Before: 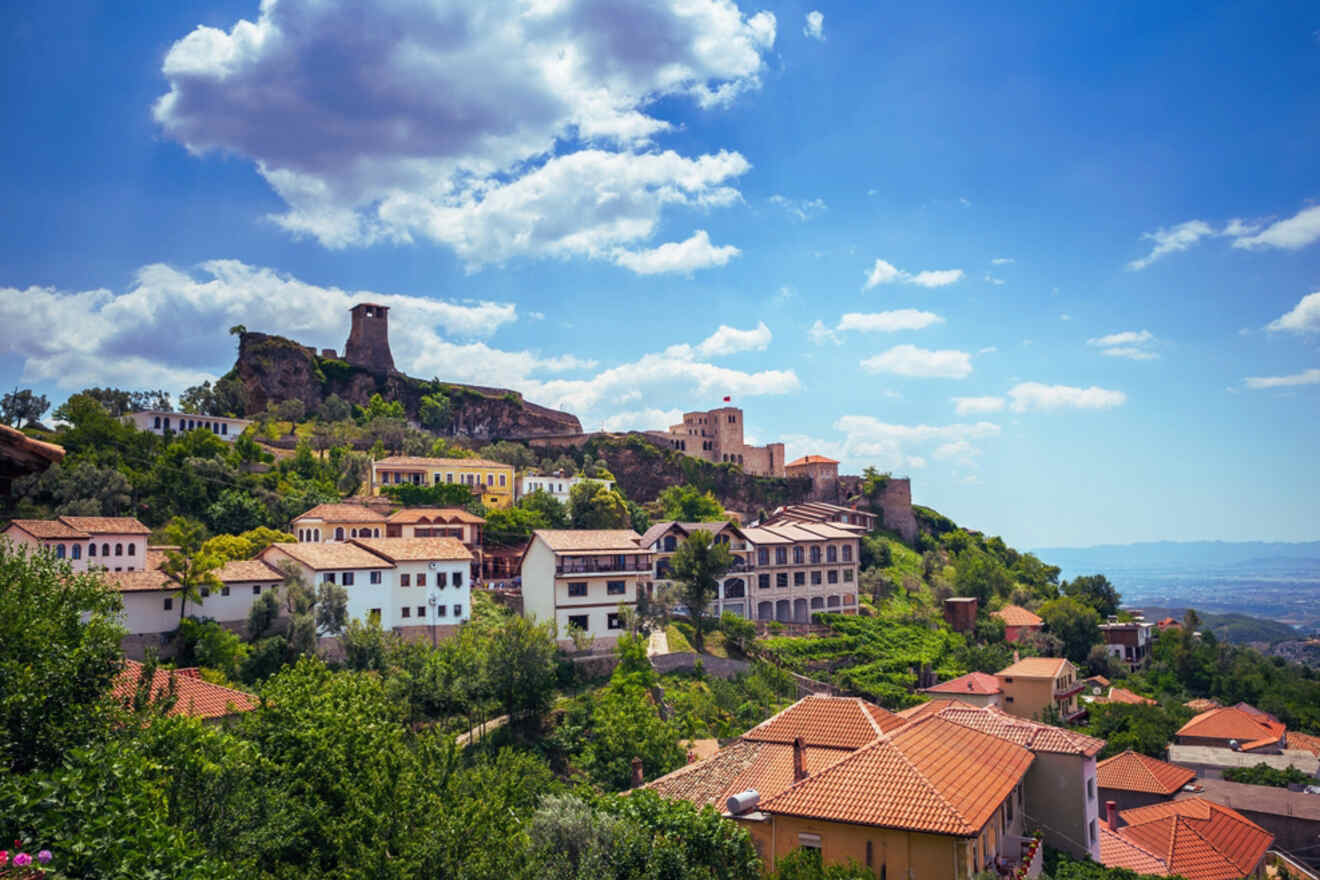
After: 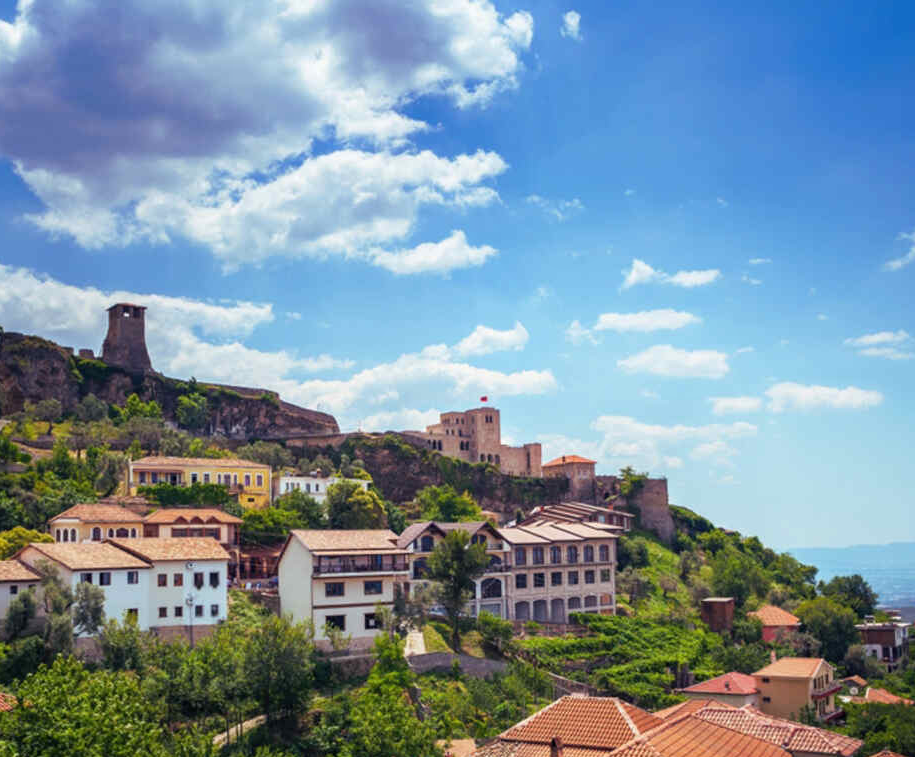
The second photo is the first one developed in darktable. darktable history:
bloom: size 9%, threshold 100%, strength 7%
crop: left 18.479%, right 12.2%, bottom 13.971%
